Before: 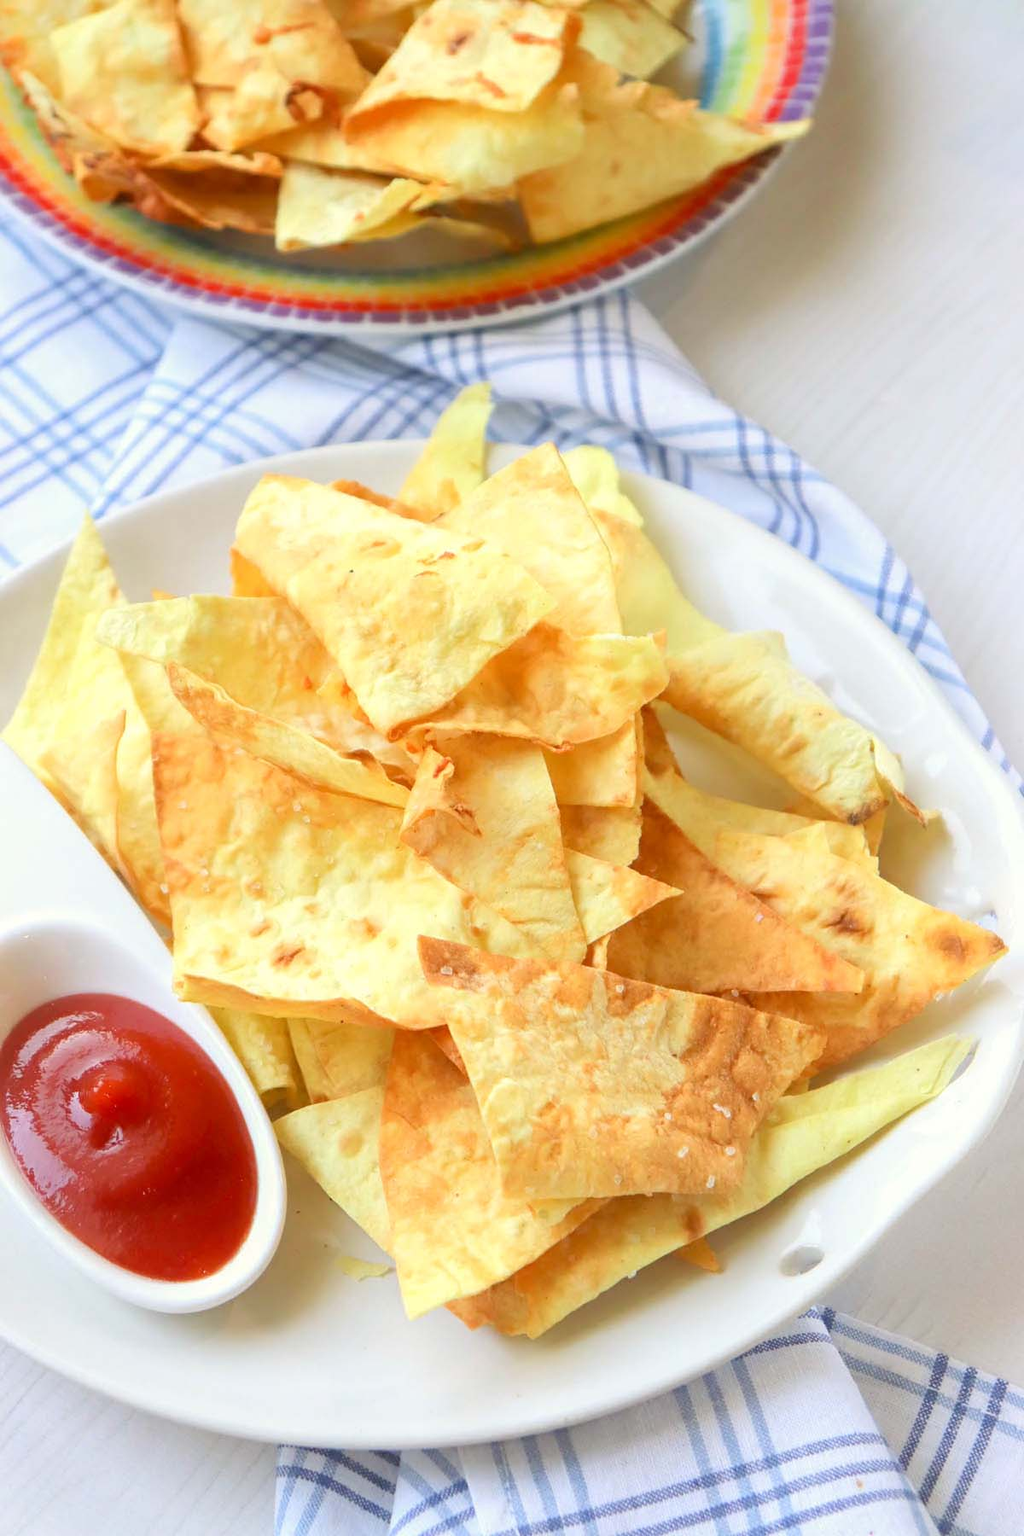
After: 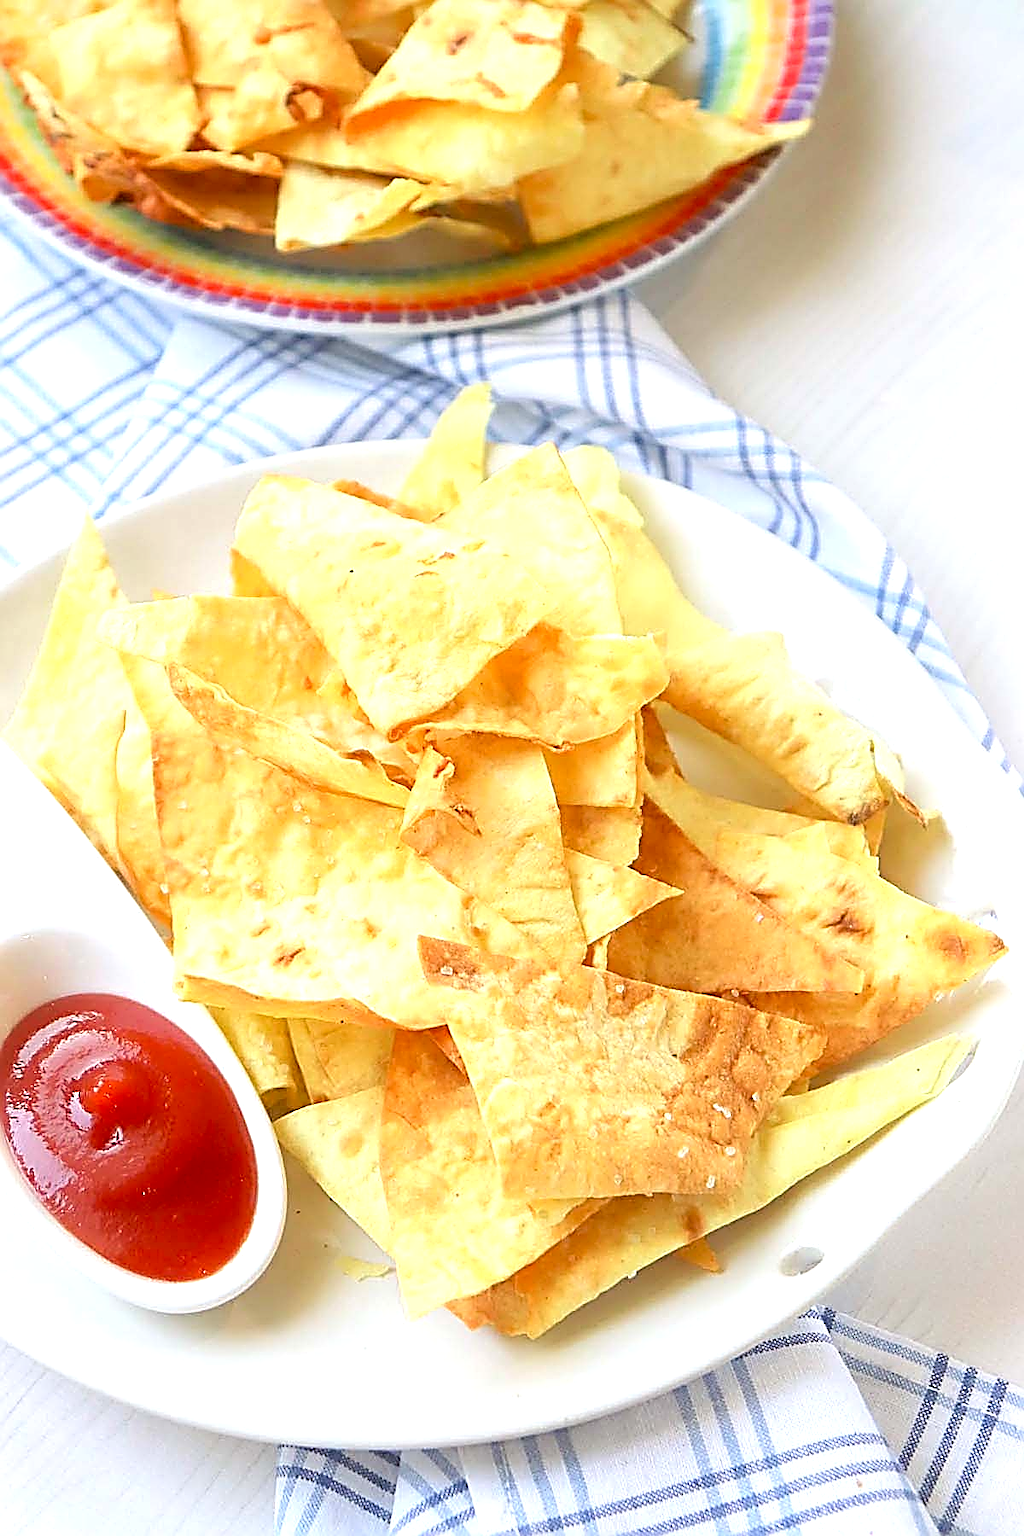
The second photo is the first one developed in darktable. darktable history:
exposure: black level correction 0.005, exposure 0.415 EV, compensate exposure bias true, compensate highlight preservation false
sharpen: amount 1.848
